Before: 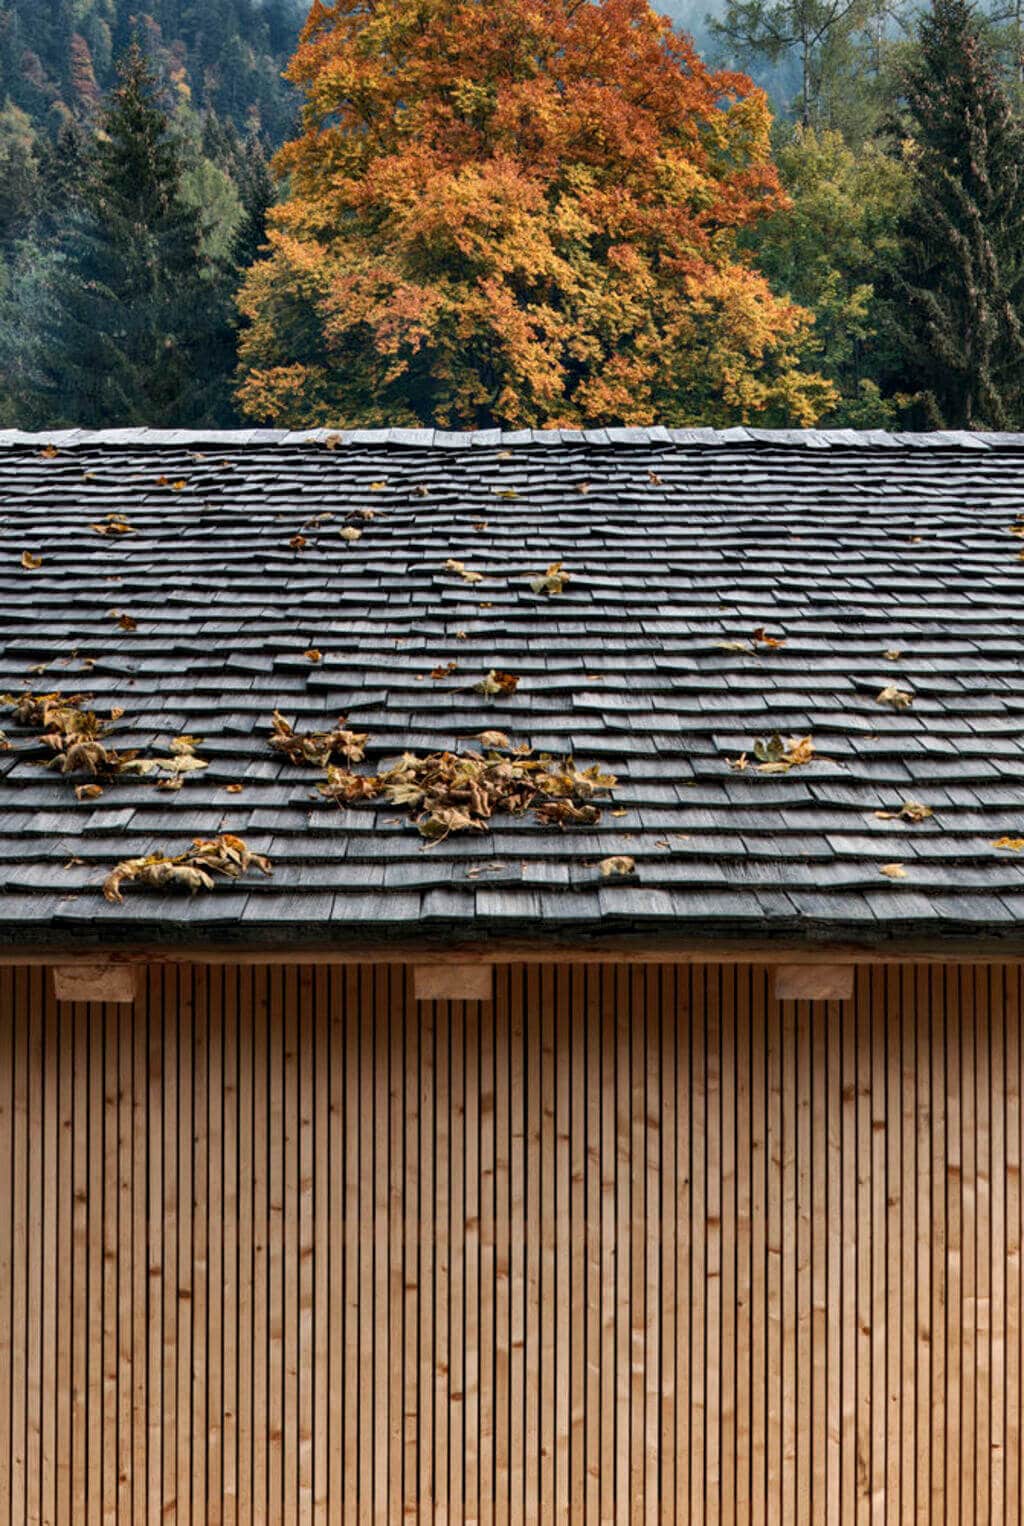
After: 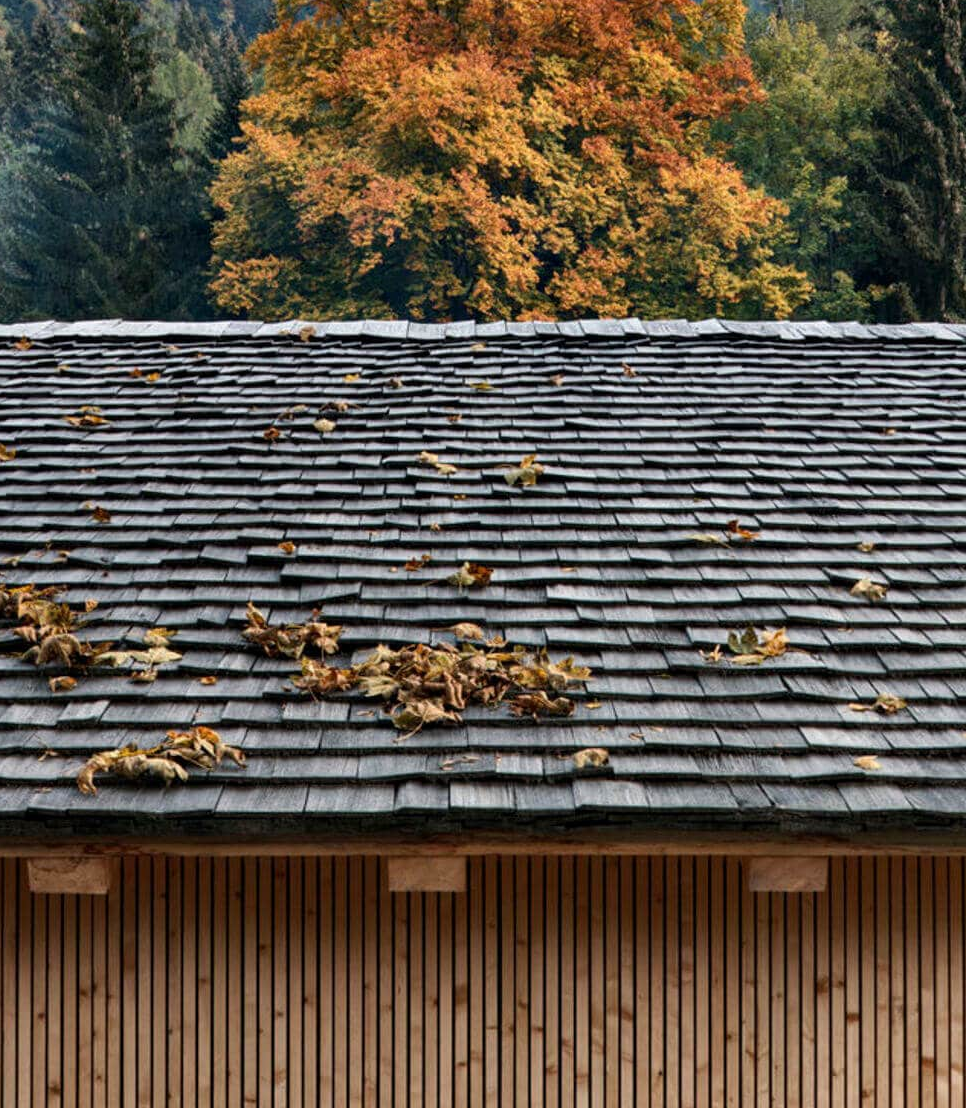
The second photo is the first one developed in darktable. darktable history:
crop: left 2.627%, top 7.103%, right 2.993%, bottom 20.257%
